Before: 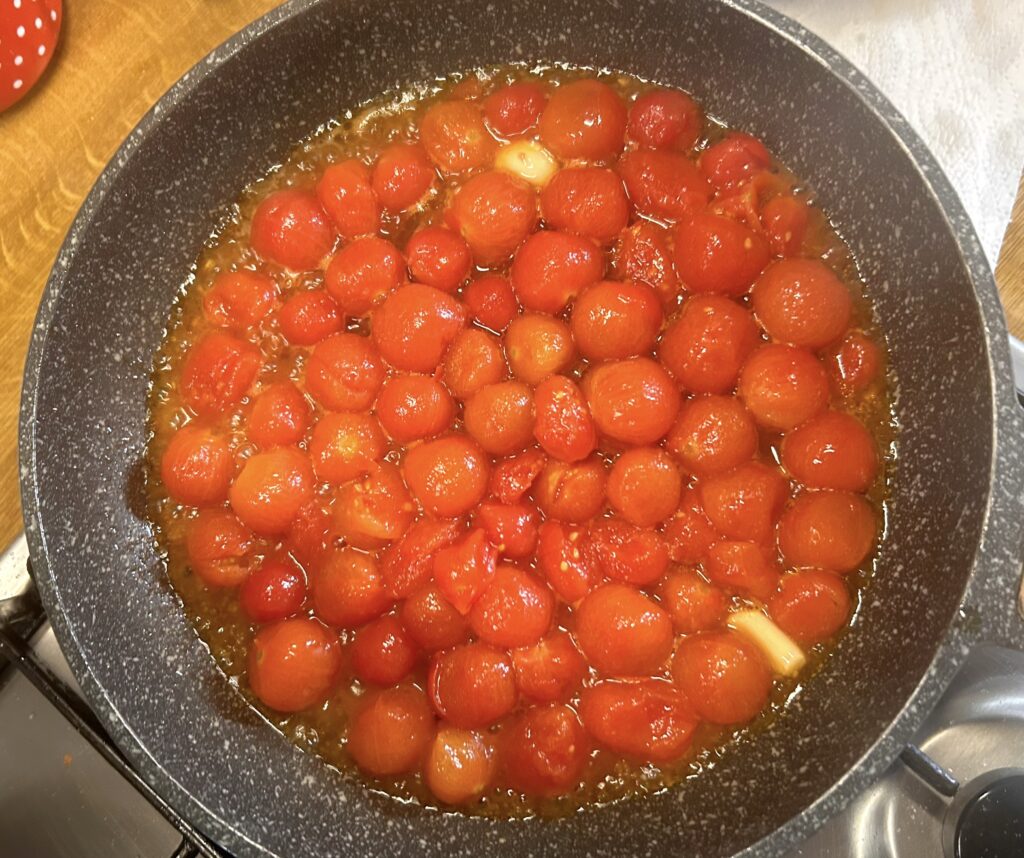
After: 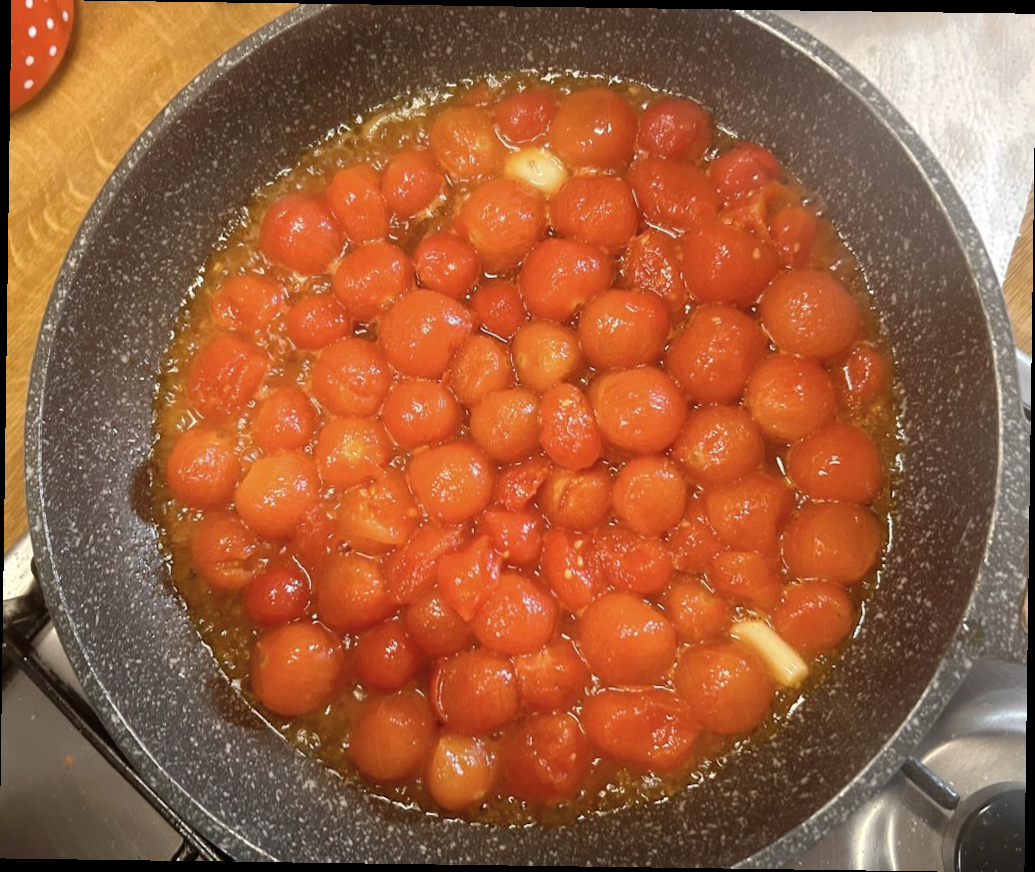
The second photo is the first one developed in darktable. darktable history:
tone curve: curves: ch0 [(0, 0) (0.003, 0.013) (0.011, 0.018) (0.025, 0.027) (0.044, 0.045) (0.069, 0.068) (0.1, 0.096) (0.136, 0.13) (0.177, 0.168) (0.224, 0.217) (0.277, 0.277) (0.335, 0.338) (0.399, 0.401) (0.468, 0.473) (0.543, 0.544) (0.623, 0.621) (0.709, 0.7) (0.801, 0.781) (0.898, 0.869) (1, 1)], preserve colors none
rotate and perspective: rotation 0.8°, automatic cropping off
color correction: saturation 0.8
